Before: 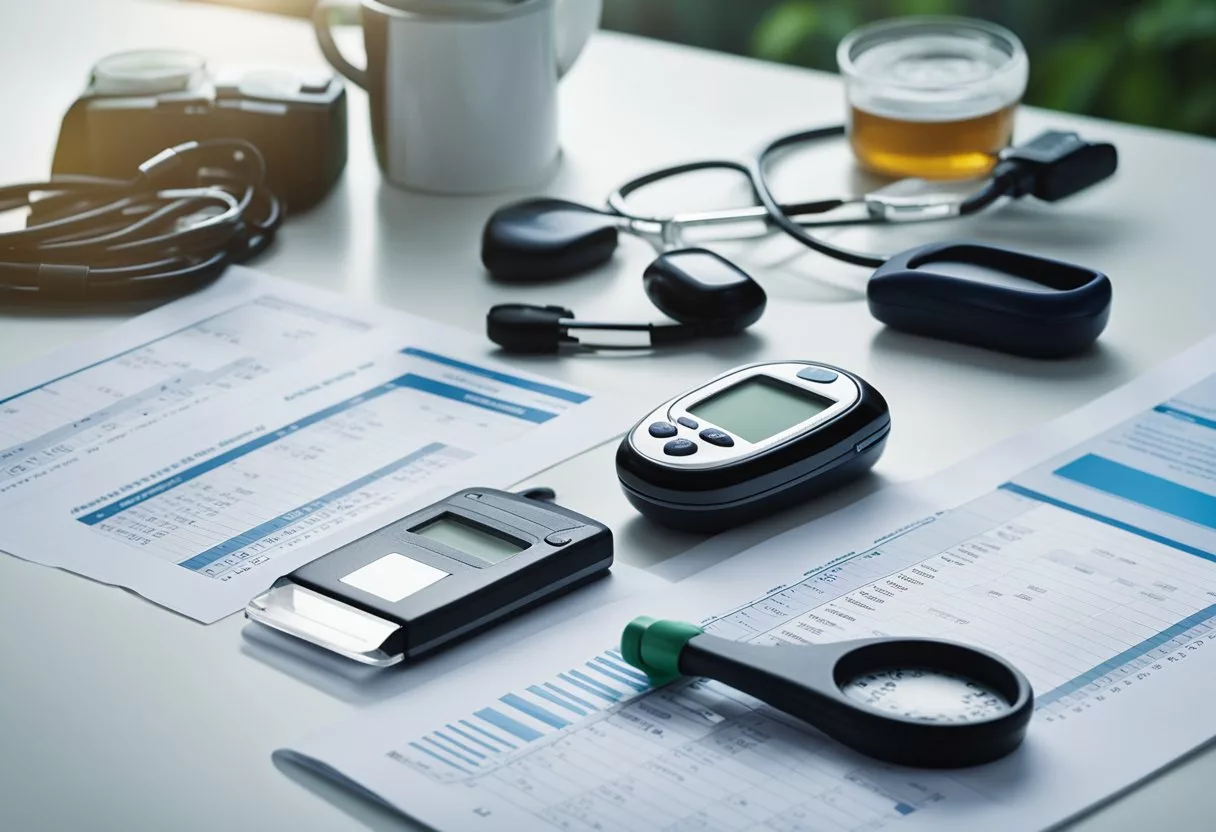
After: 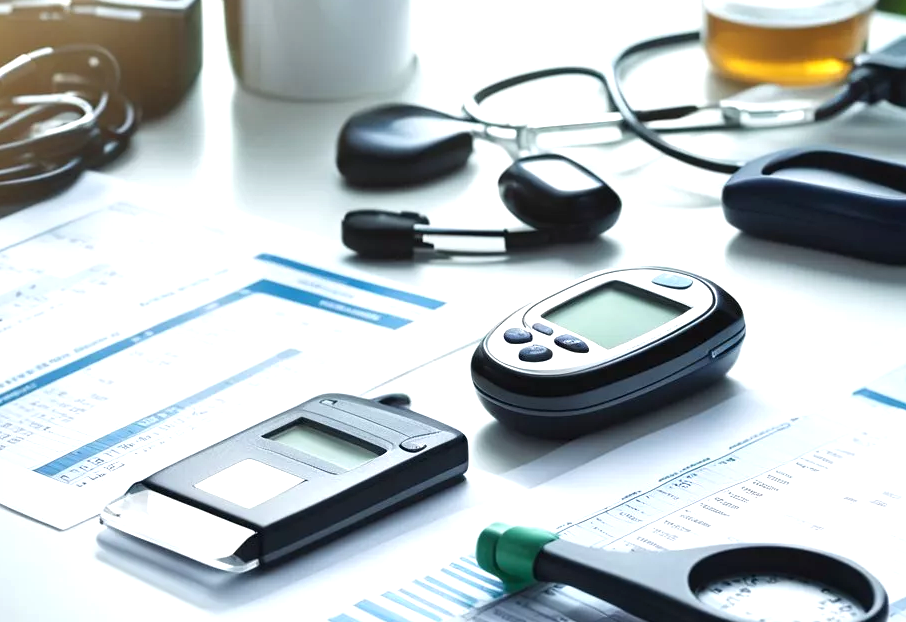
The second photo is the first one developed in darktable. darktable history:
crop and rotate: left 11.931%, top 11.385%, right 13.492%, bottom 13.839%
exposure: exposure 0.778 EV, compensate highlight preservation false
